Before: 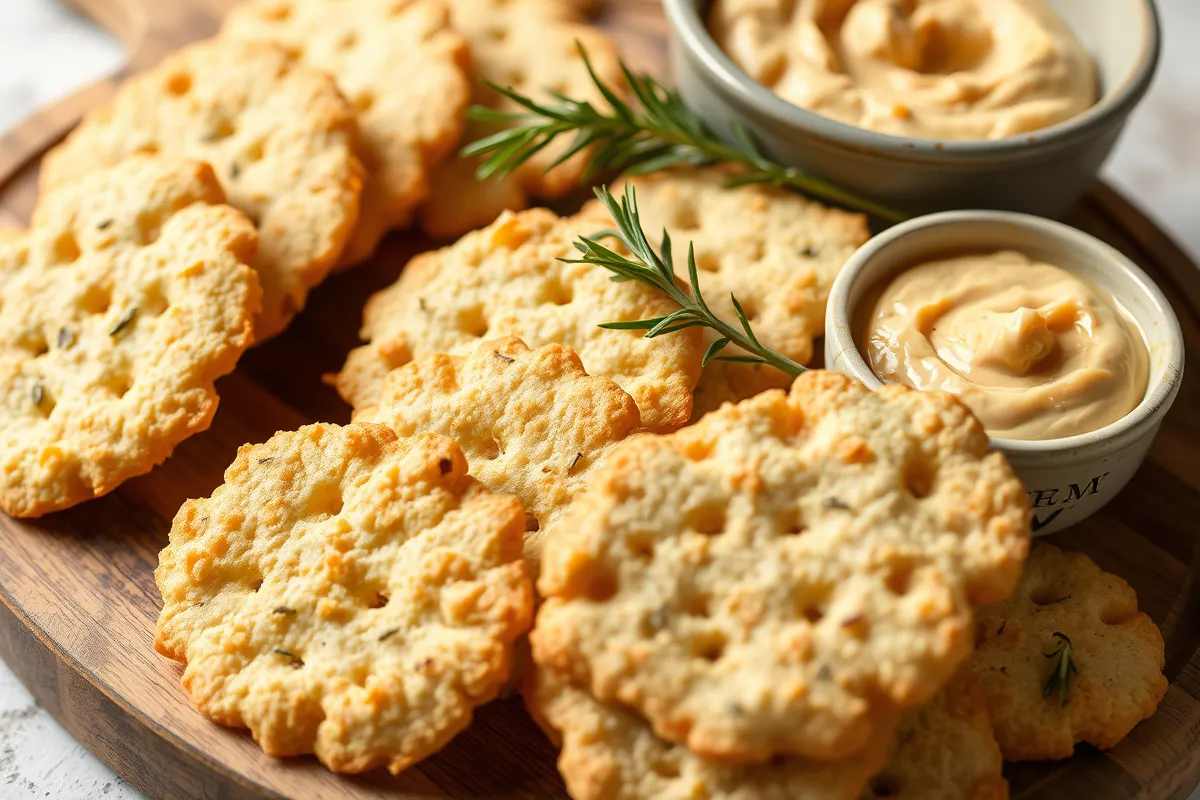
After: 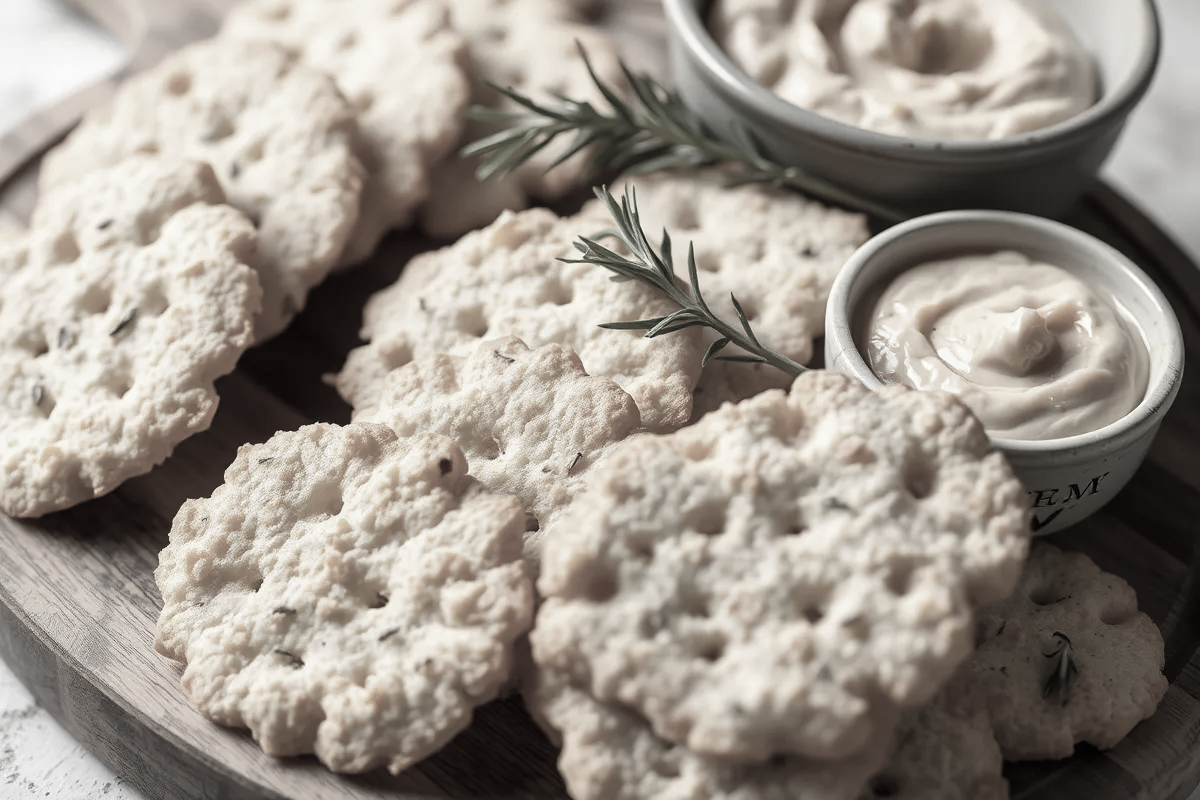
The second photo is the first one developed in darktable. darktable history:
color correction: highlights b* -0.05, saturation 0.176
